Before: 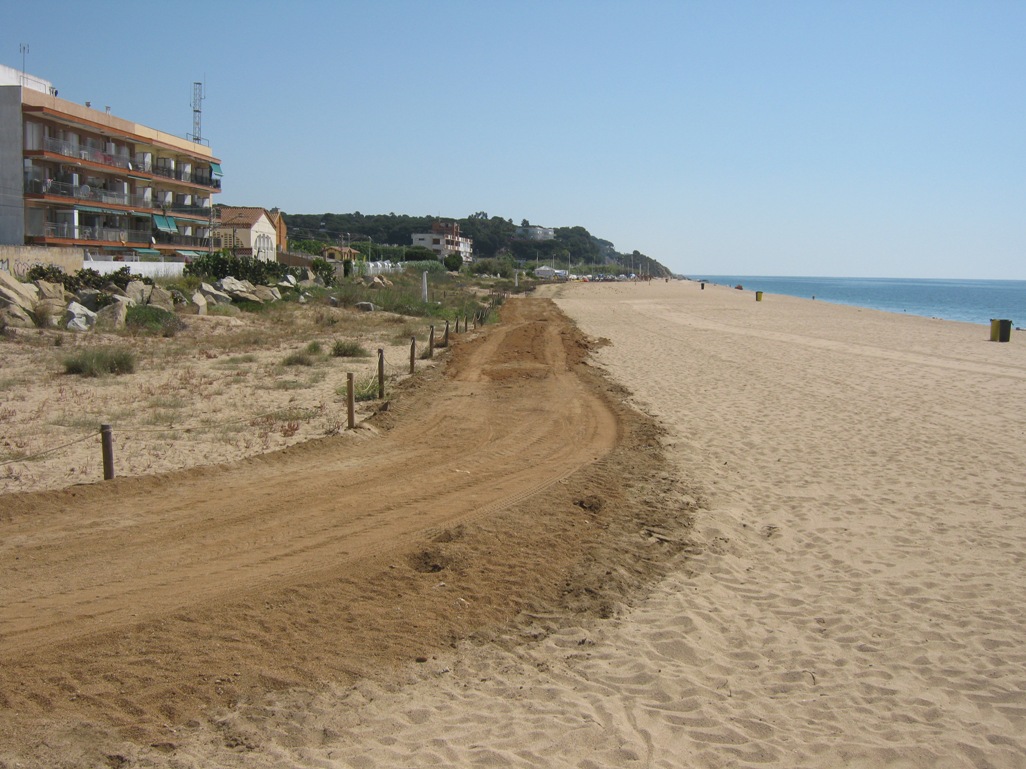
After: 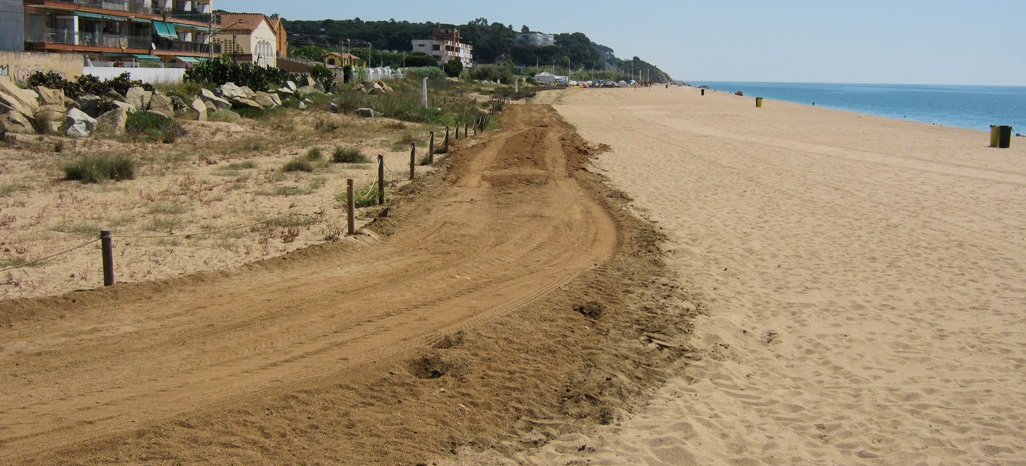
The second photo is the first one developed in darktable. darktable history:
filmic rgb: black relative exposure -7.5 EV, white relative exposure 5 EV, hardness 3.31, contrast 1.3, contrast in shadows safe
velvia: strength 29%
crop and rotate: top 25.357%, bottom 13.942%
